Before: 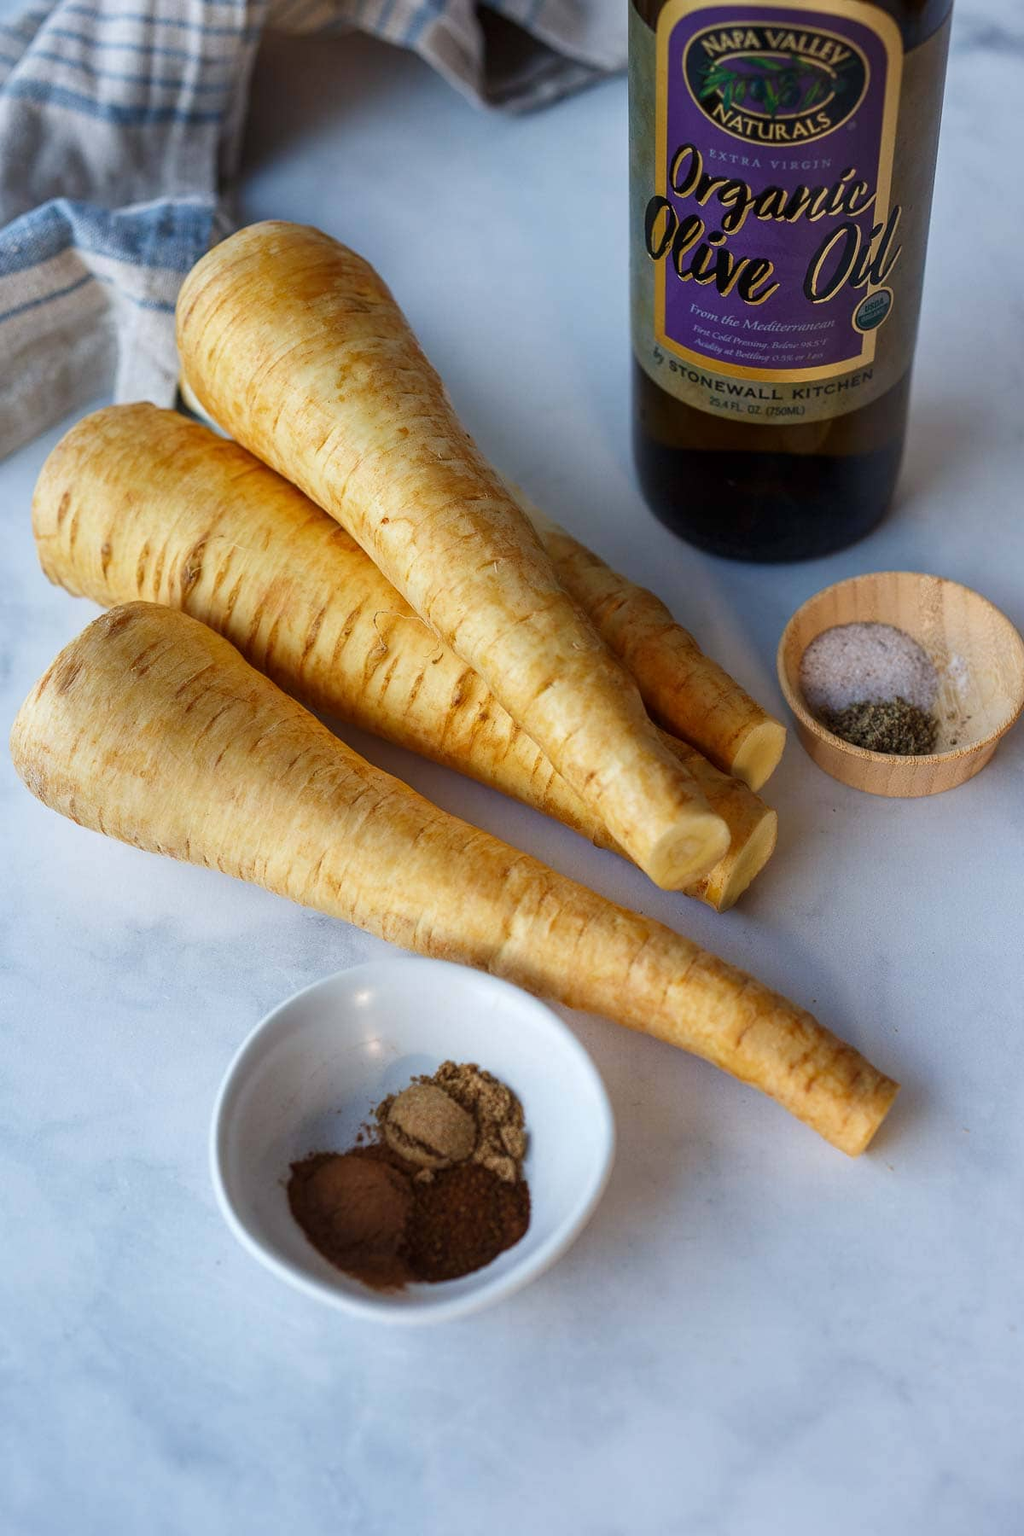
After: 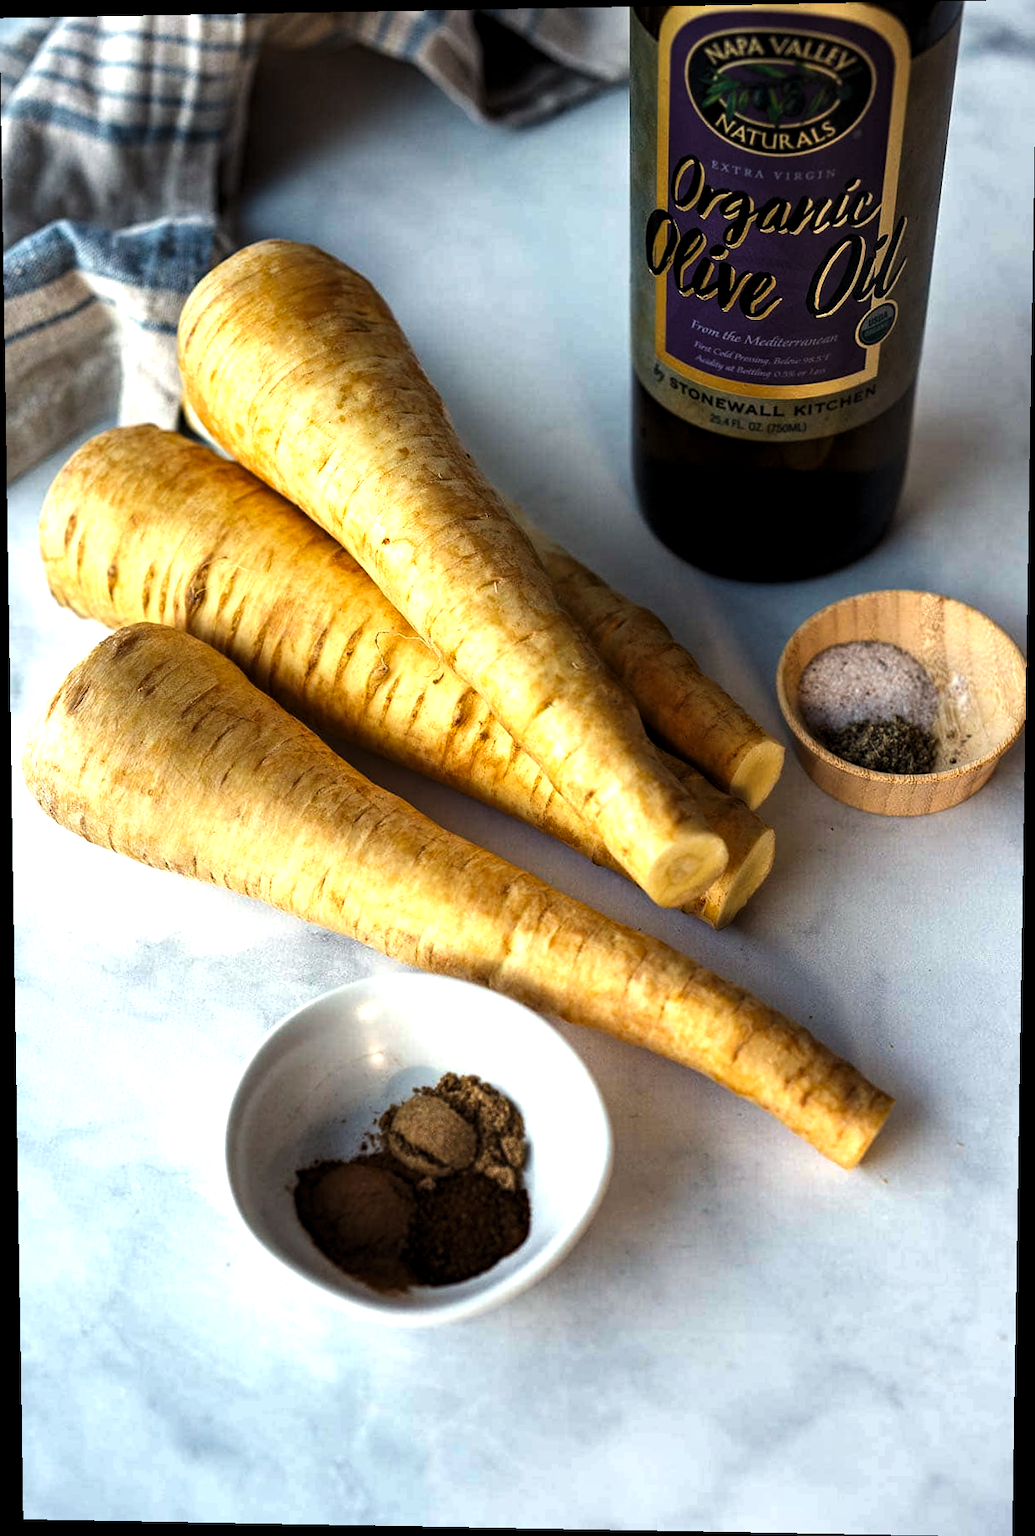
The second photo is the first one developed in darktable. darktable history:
levels: levels [0.044, 0.475, 0.791]
white balance: red 1.029, blue 0.92
haze removal: compatibility mode true, adaptive false
rotate and perspective: lens shift (vertical) 0.048, lens shift (horizontal) -0.024, automatic cropping off
